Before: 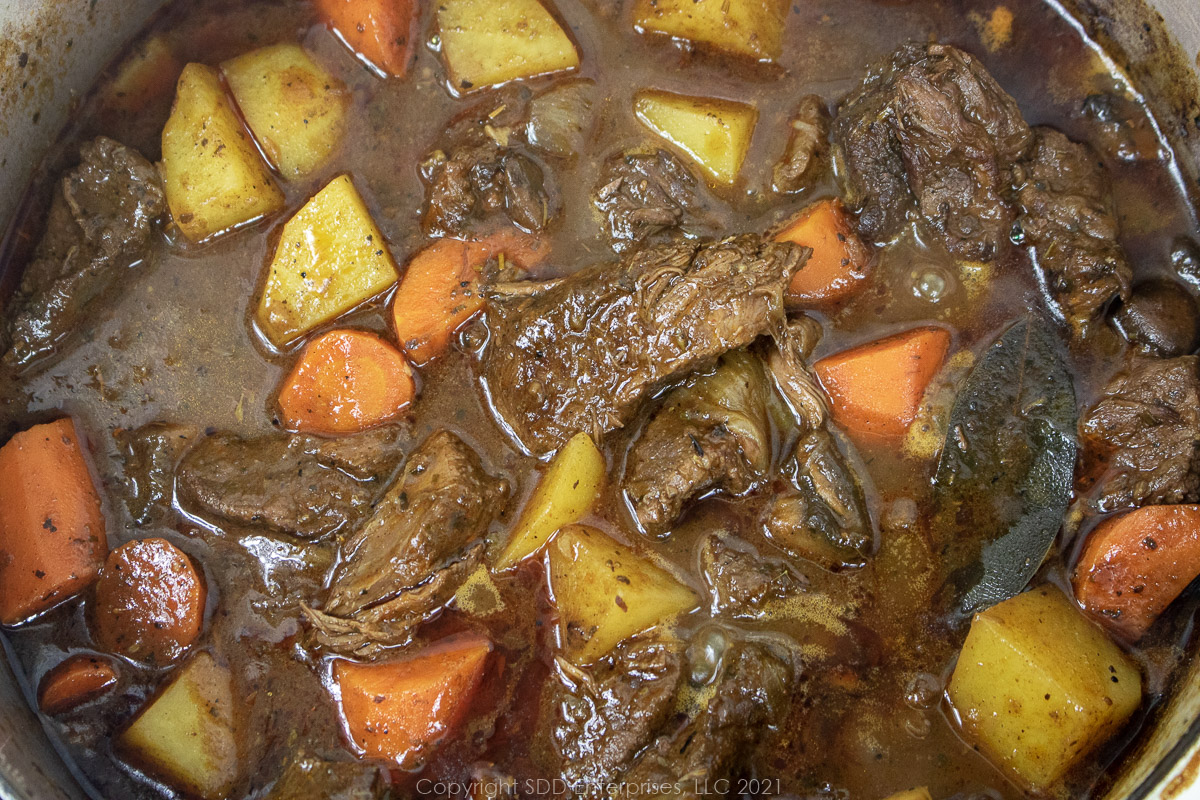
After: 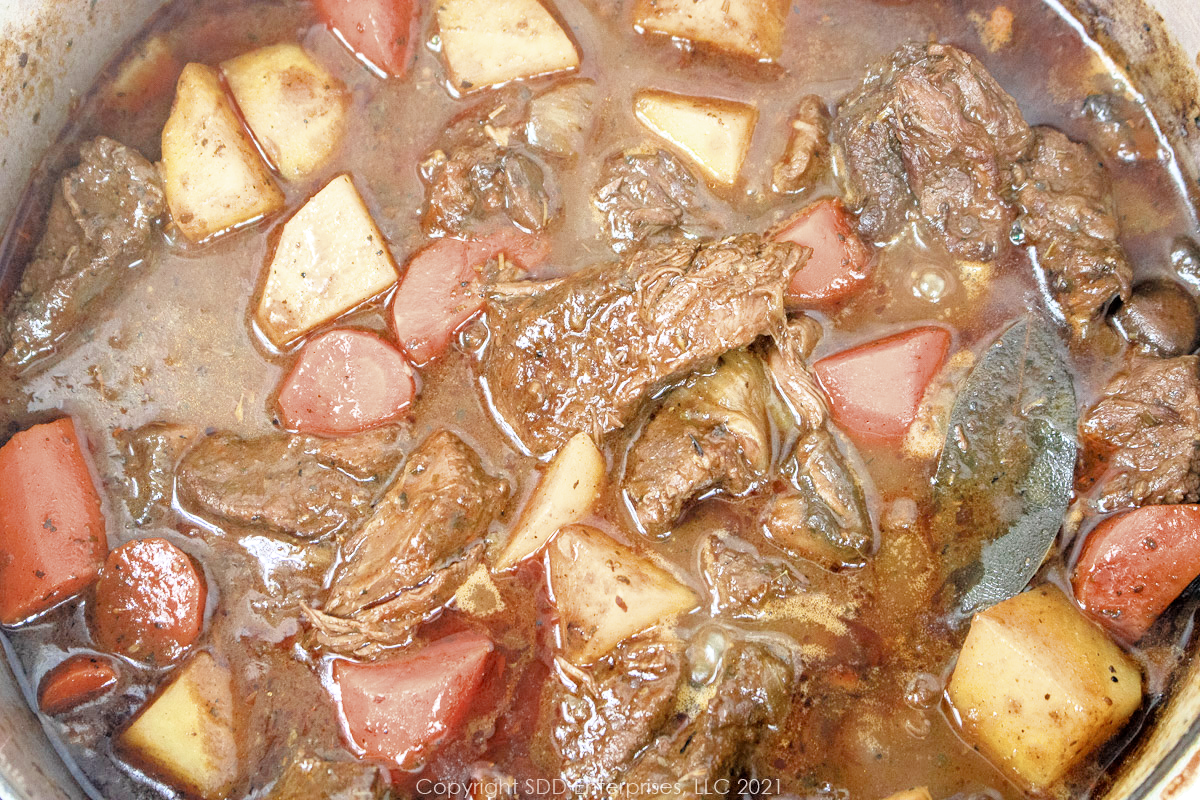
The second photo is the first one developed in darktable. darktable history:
color zones: curves: ch0 [(0, 0.5) (0.125, 0.4) (0.25, 0.5) (0.375, 0.4) (0.5, 0.4) (0.625, 0.6) (0.75, 0.6) (0.875, 0.5)]; ch1 [(0, 0.35) (0.125, 0.45) (0.25, 0.35) (0.375, 0.35) (0.5, 0.35) (0.625, 0.35) (0.75, 0.45) (0.875, 0.35)]; ch2 [(0, 0.6) (0.125, 0.5) (0.25, 0.5) (0.375, 0.6) (0.5, 0.6) (0.625, 0.5) (0.75, 0.5) (0.875, 0.5)]
tone equalizer: -8 EV -0.433 EV, -7 EV -0.424 EV, -6 EV -0.35 EV, -5 EV -0.229 EV, -3 EV 0.206 EV, -2 EV 0.344 EV, -1 EV 0.384 EV, +0 EV 0.421 EV
exposure: exposure 1.996 EV, compensate highlight preservation false
filmic rgb: black relative exposure -6.52 EV, white relative exposure 4.7 EV, hardness 3.1, contrast 0.802
